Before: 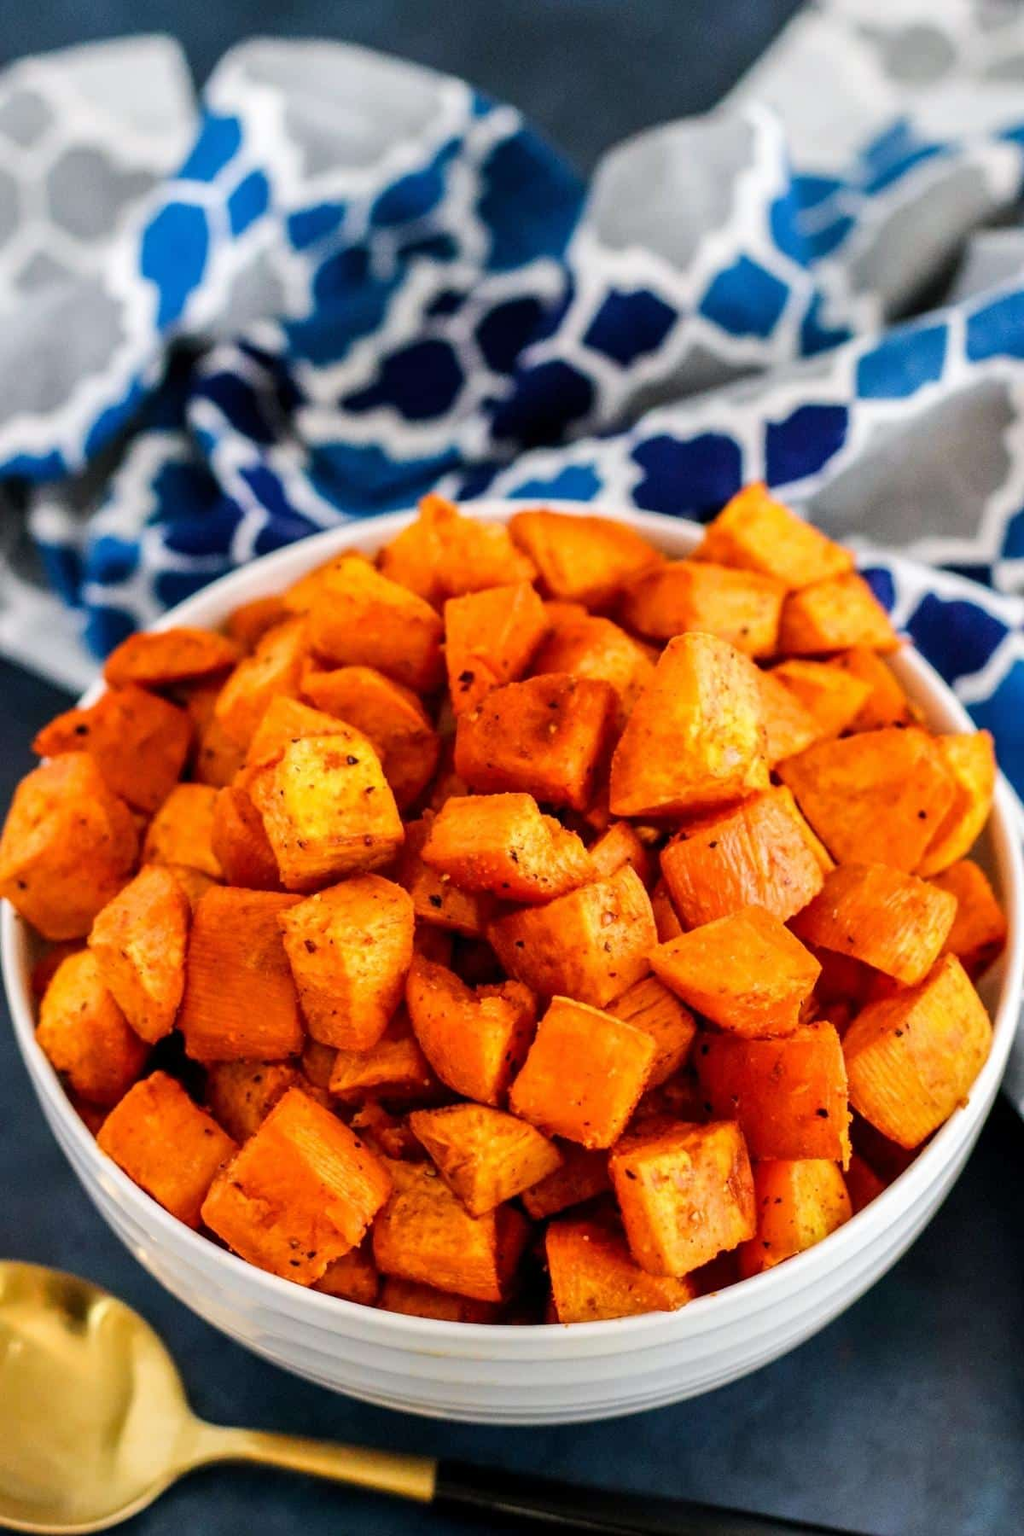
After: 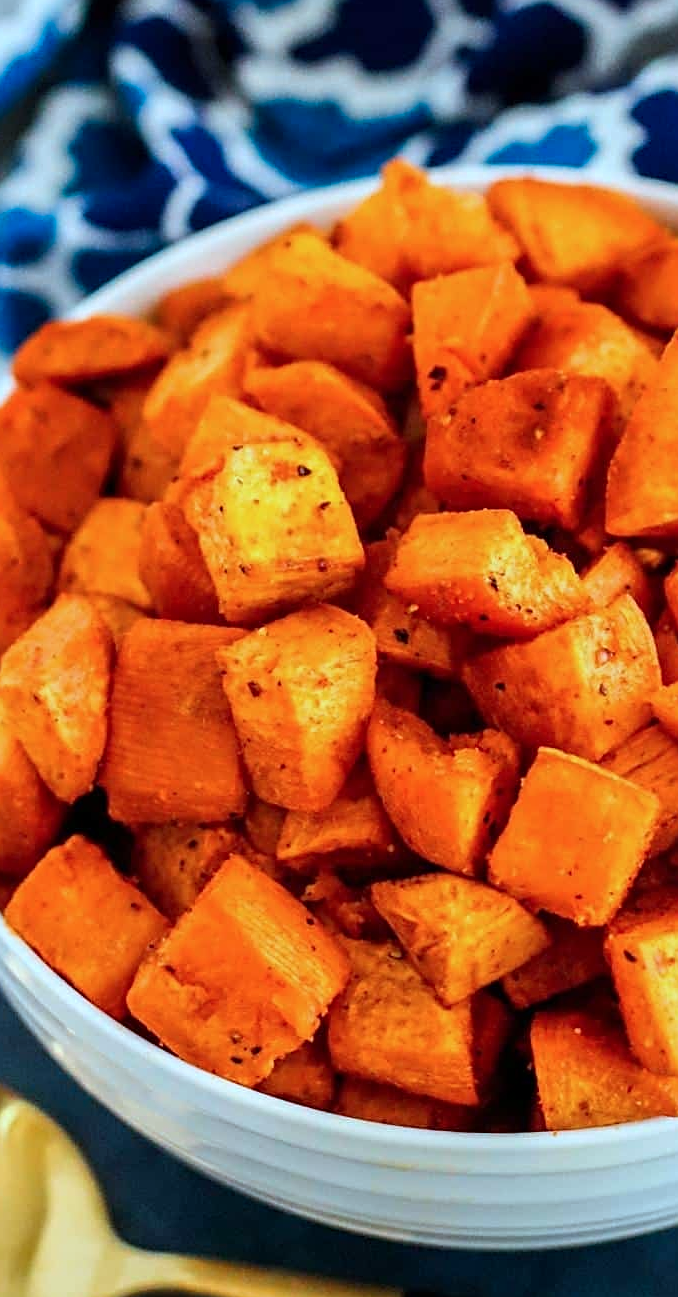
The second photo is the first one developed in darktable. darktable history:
crop: left 9.133%, top 23.367%, right 34.29%, bottom 4.561%
contrast brightness saturation: contrast 0.035, saturation 0.071
sharpen: on, module defaults
color correction: highlights a* -11.43, highlights b* -15.11
